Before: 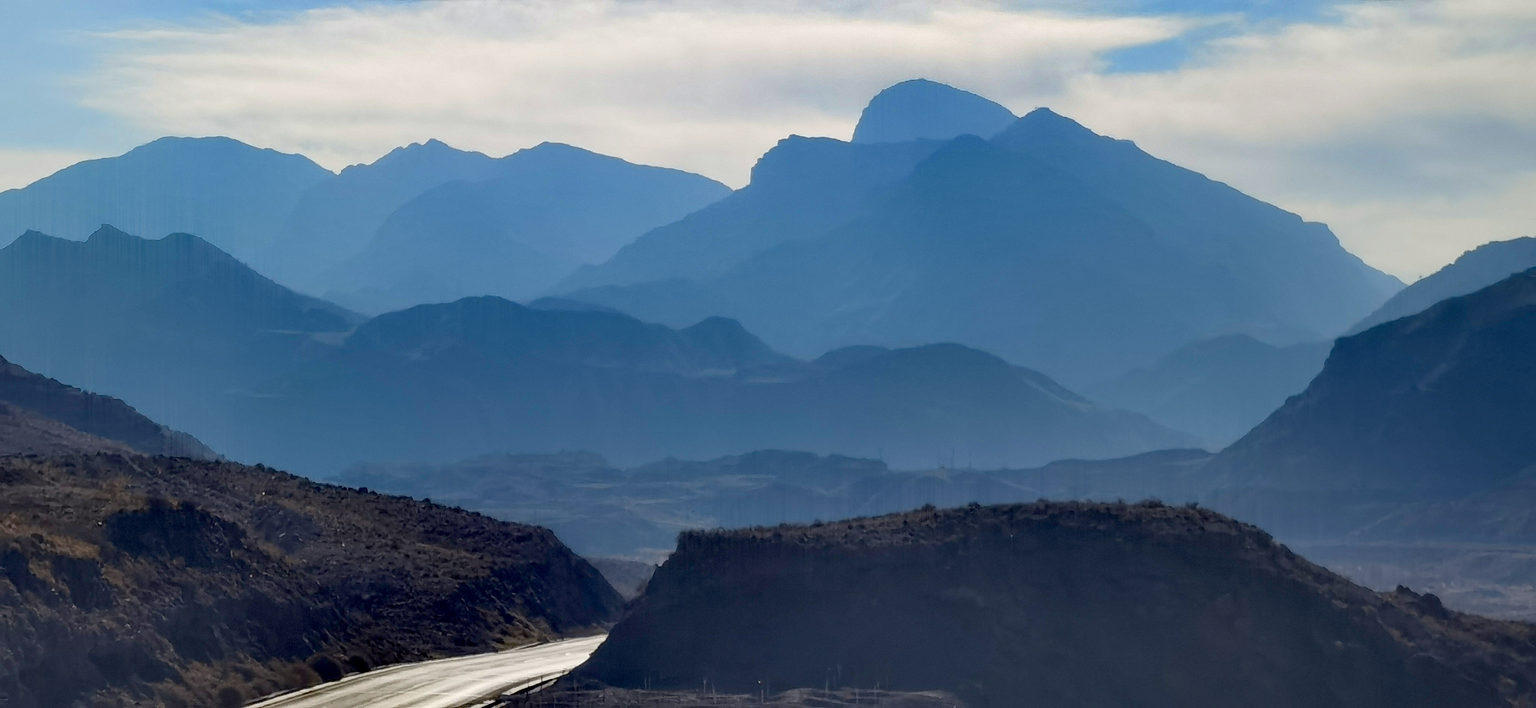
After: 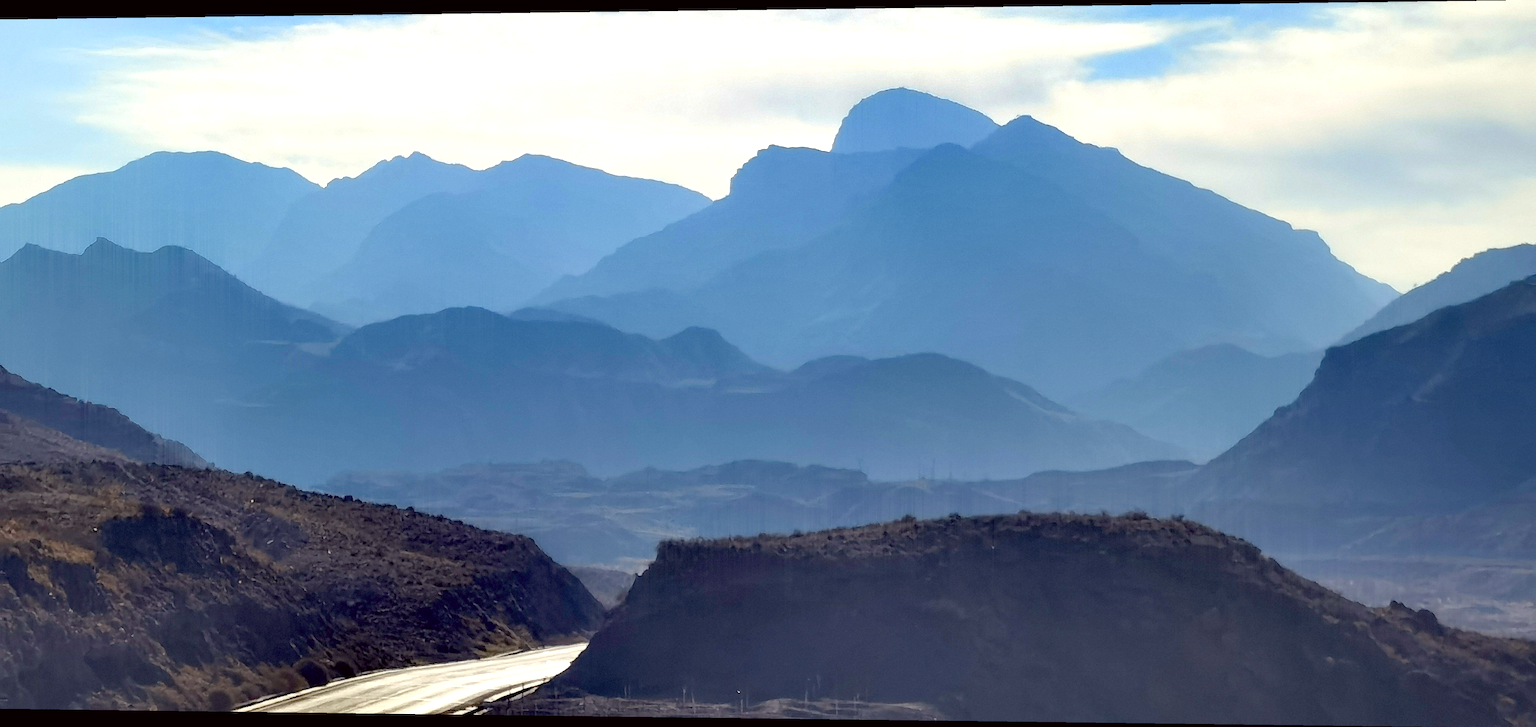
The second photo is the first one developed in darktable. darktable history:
rotate and perspective: lens shift (horizontal) -0.055, automatic cropping off
color correction: highlights a* -0.95, highlights b* 4.5, shadows a* 3.55
exposure: exposure 0.722 EV, compensate highlight preservation false
